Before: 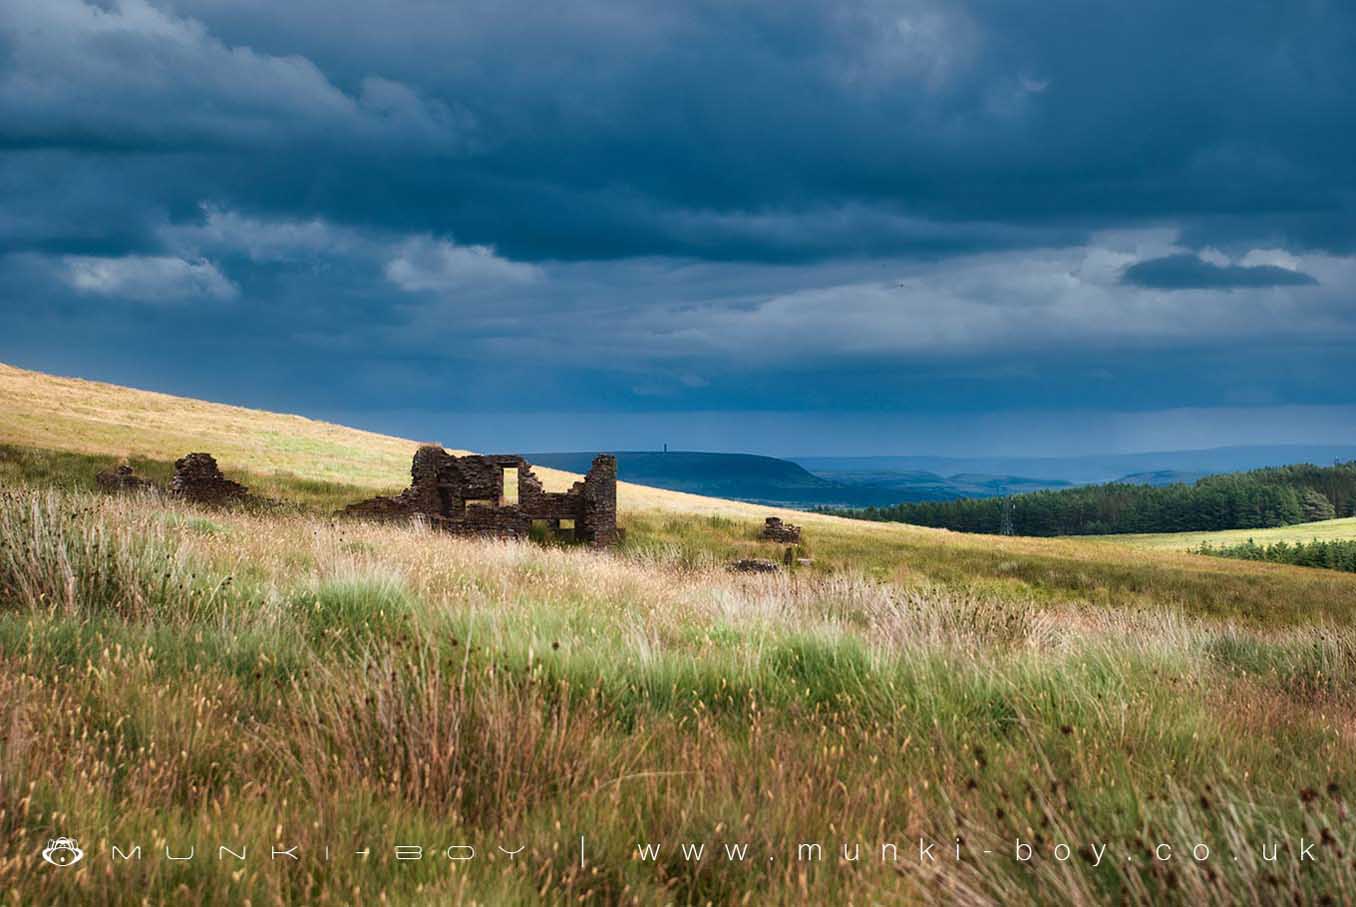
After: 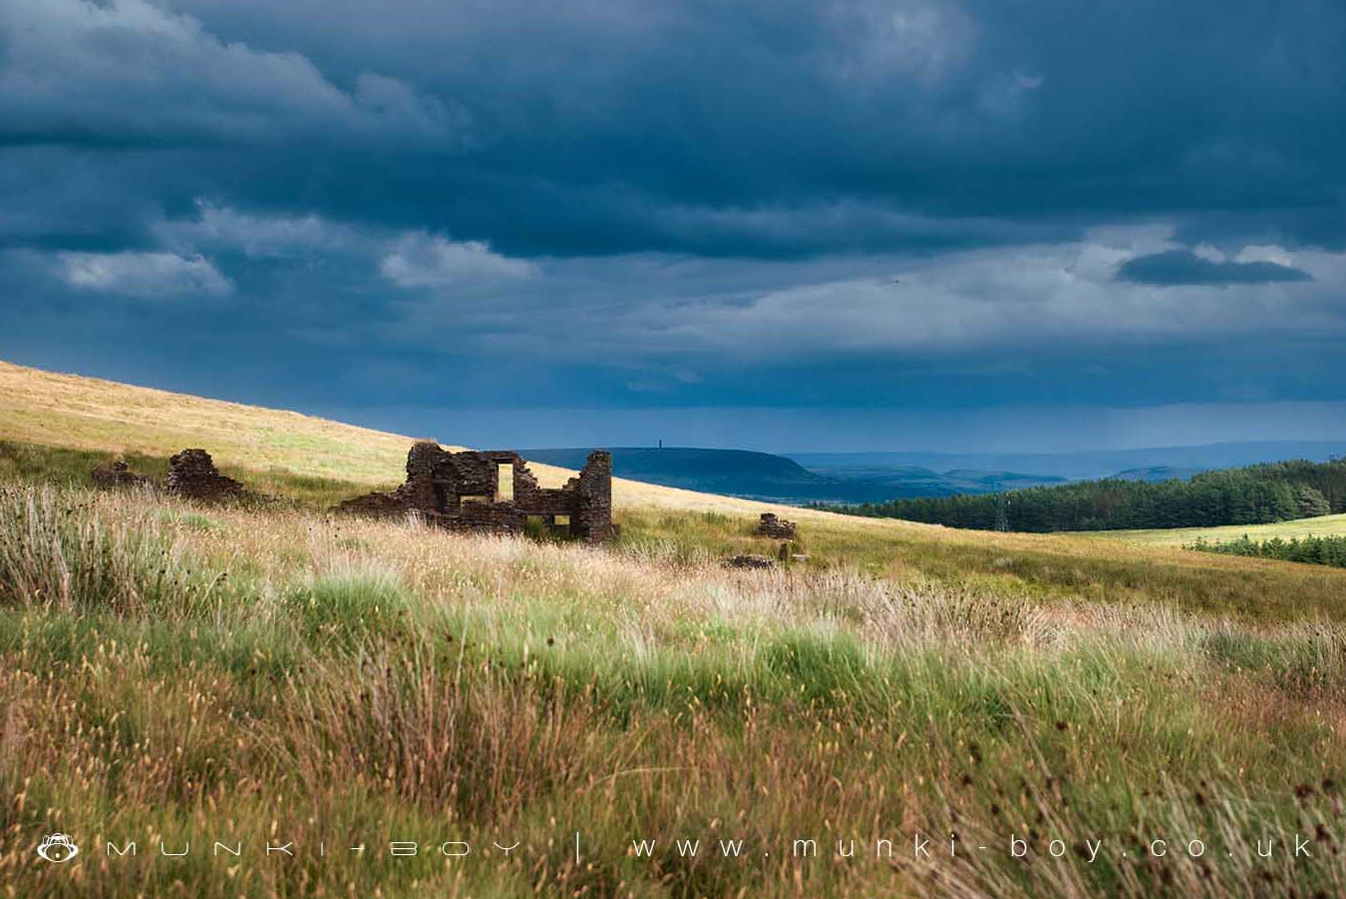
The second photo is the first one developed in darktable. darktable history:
crop: left 0.434%, top 0.485%, right 0.244%, bottom 0.386%
tone equalizer: on, module defaults
